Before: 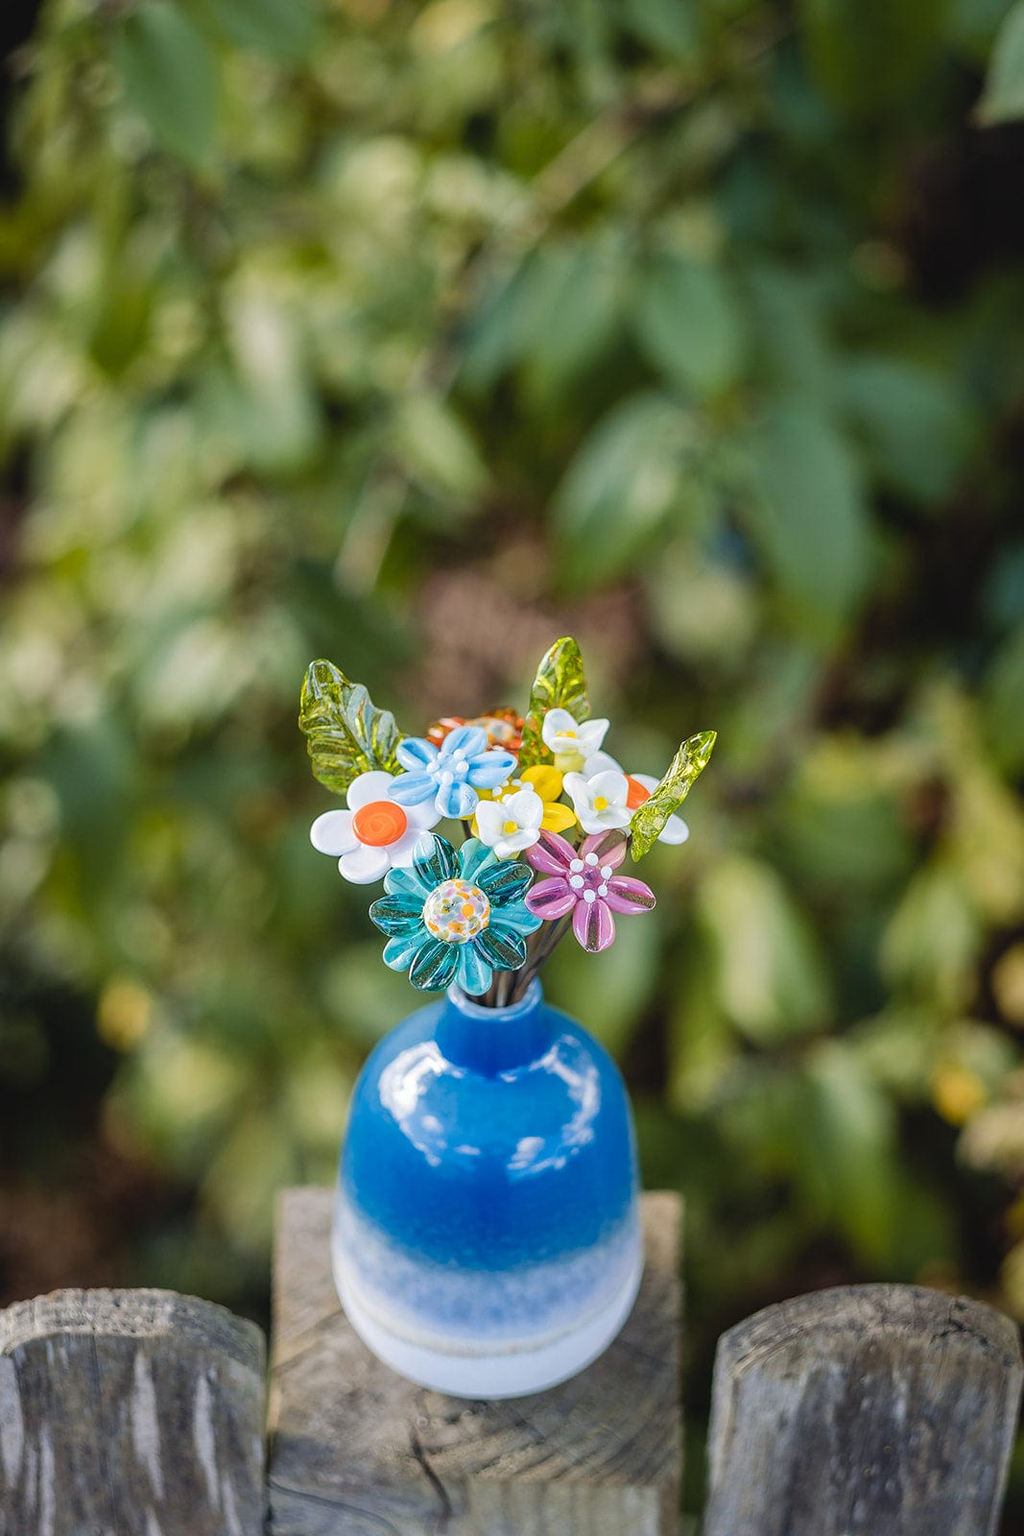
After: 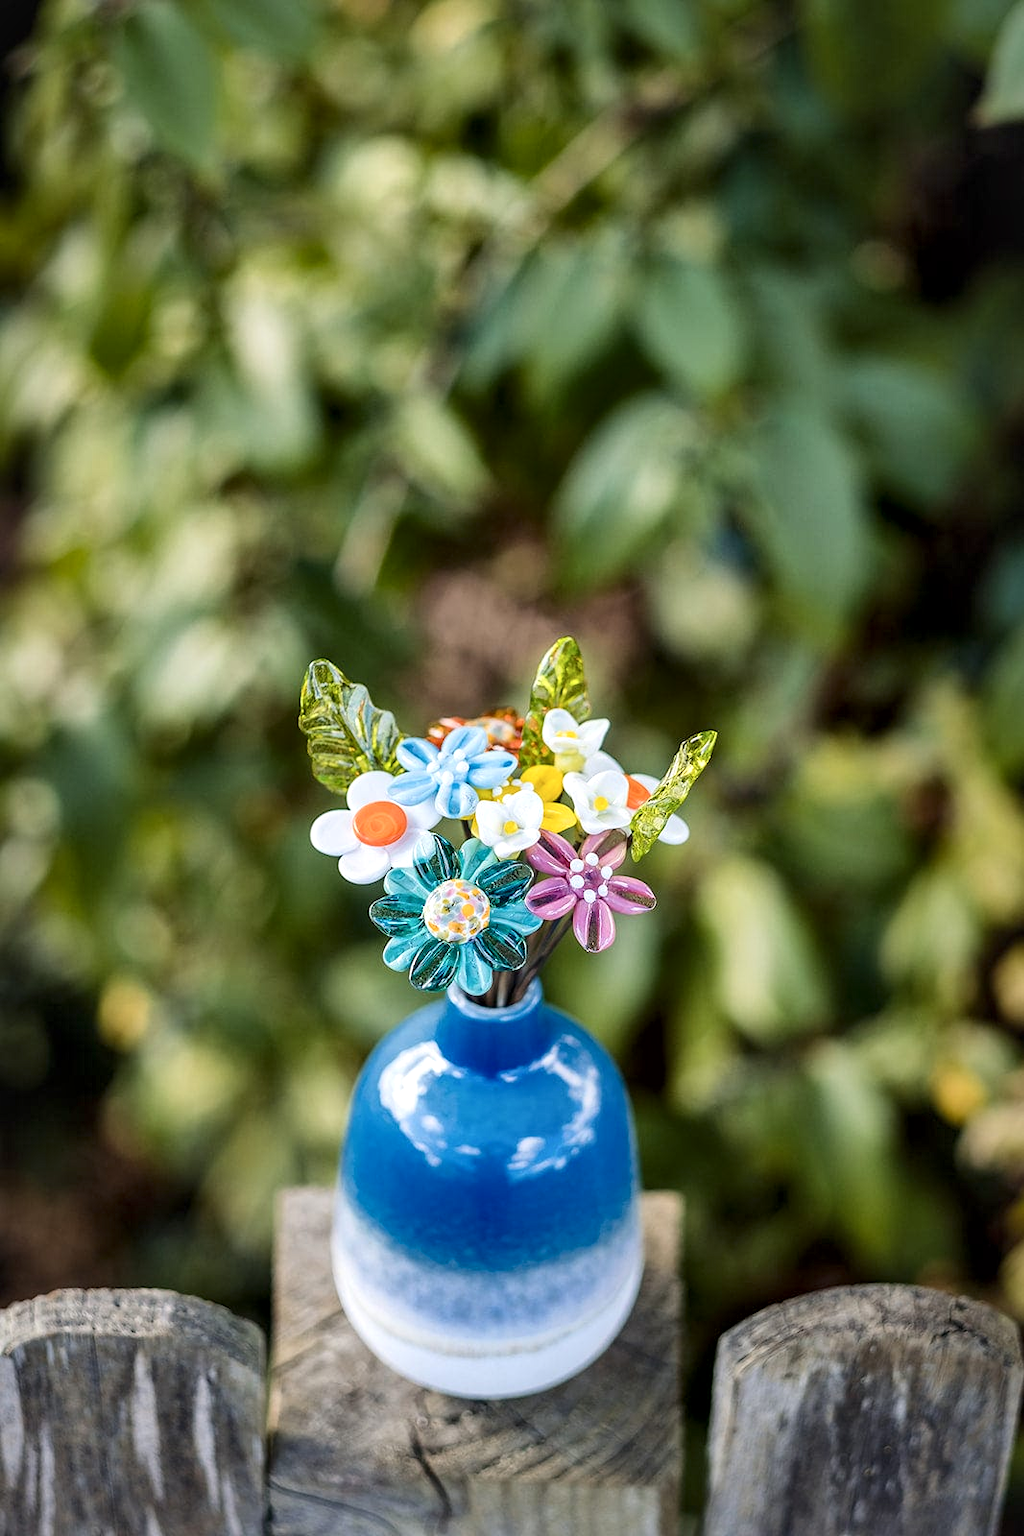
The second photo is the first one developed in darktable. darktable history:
local contrast: mode bilateral grid, contrast 99, coarseness 100, detail 165%, midtone range 0.2
